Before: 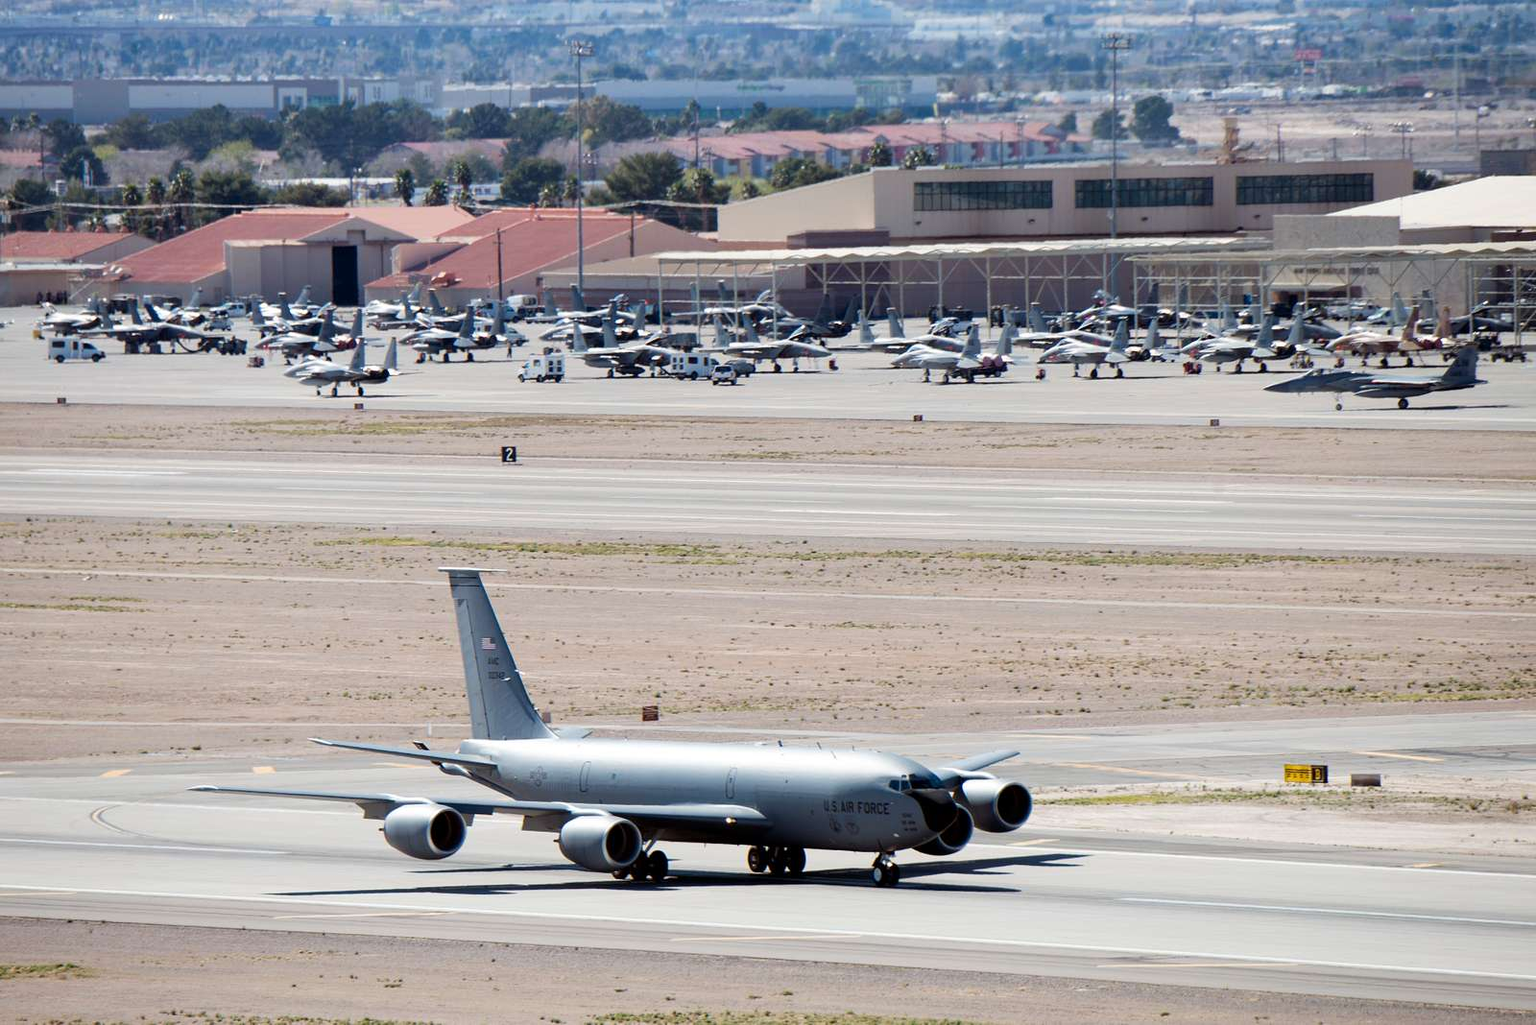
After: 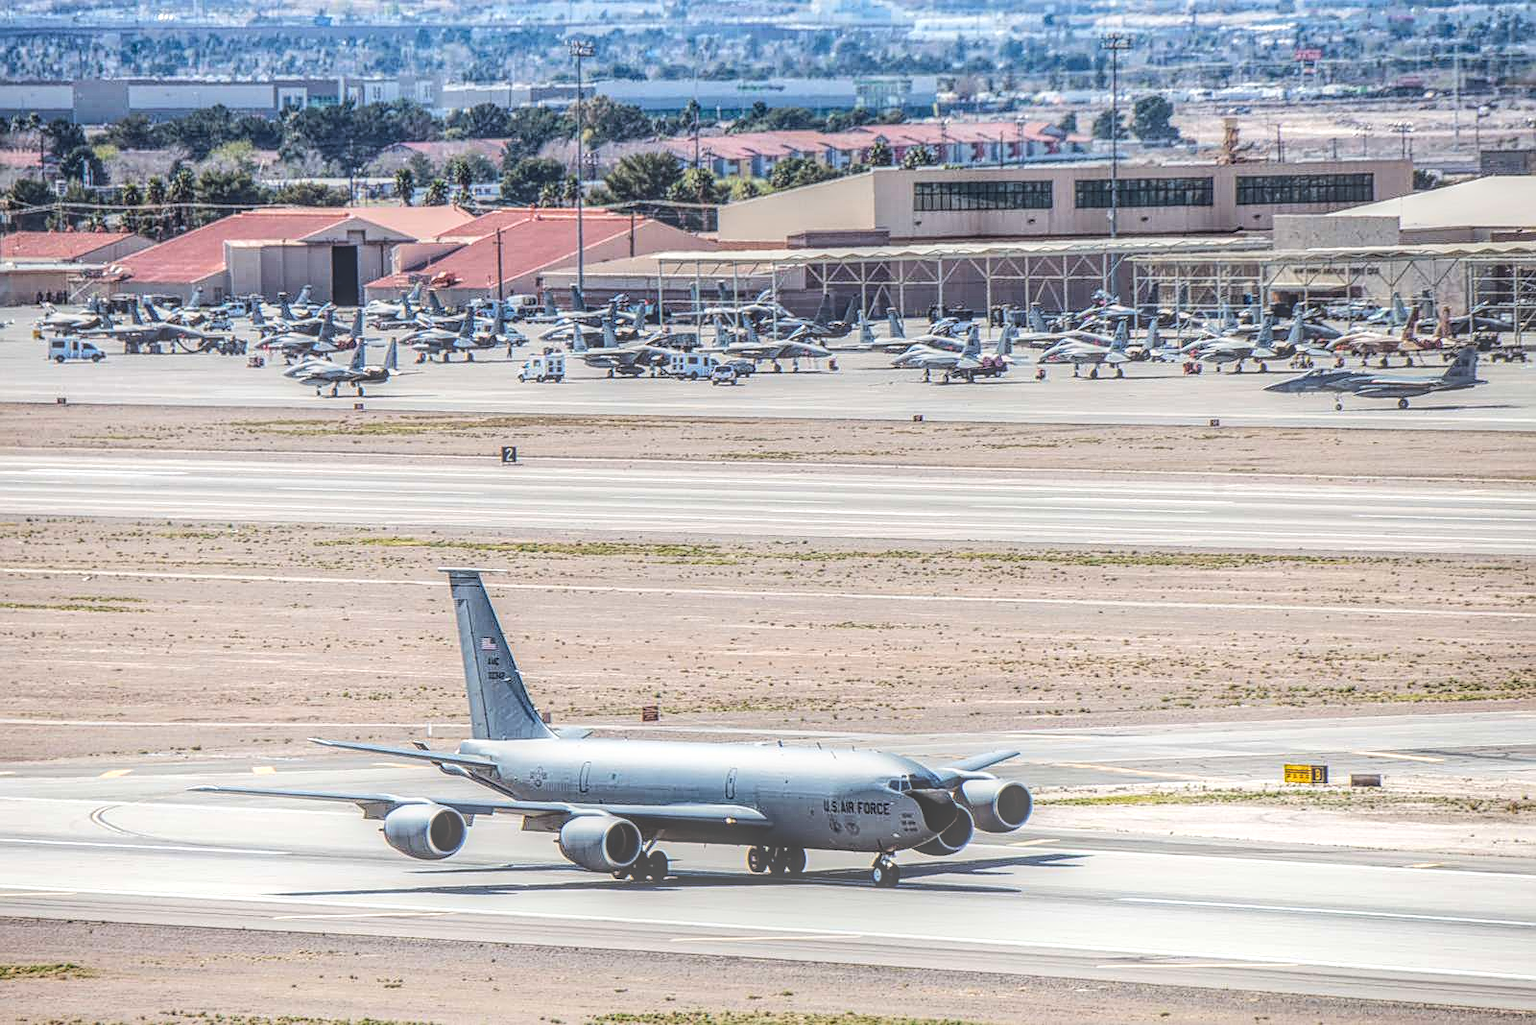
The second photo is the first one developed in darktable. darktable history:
sharpen: on, module defaults
base curve: curves: ch0 [(0, 0) (0.036, 0.025) (0.121, 0.166) (0.206, 0.329) (0.605, 0.79) (1, 1)]
local contrast: highlights 3%, shadows 7%, detail 199%, midtone range 0.245
